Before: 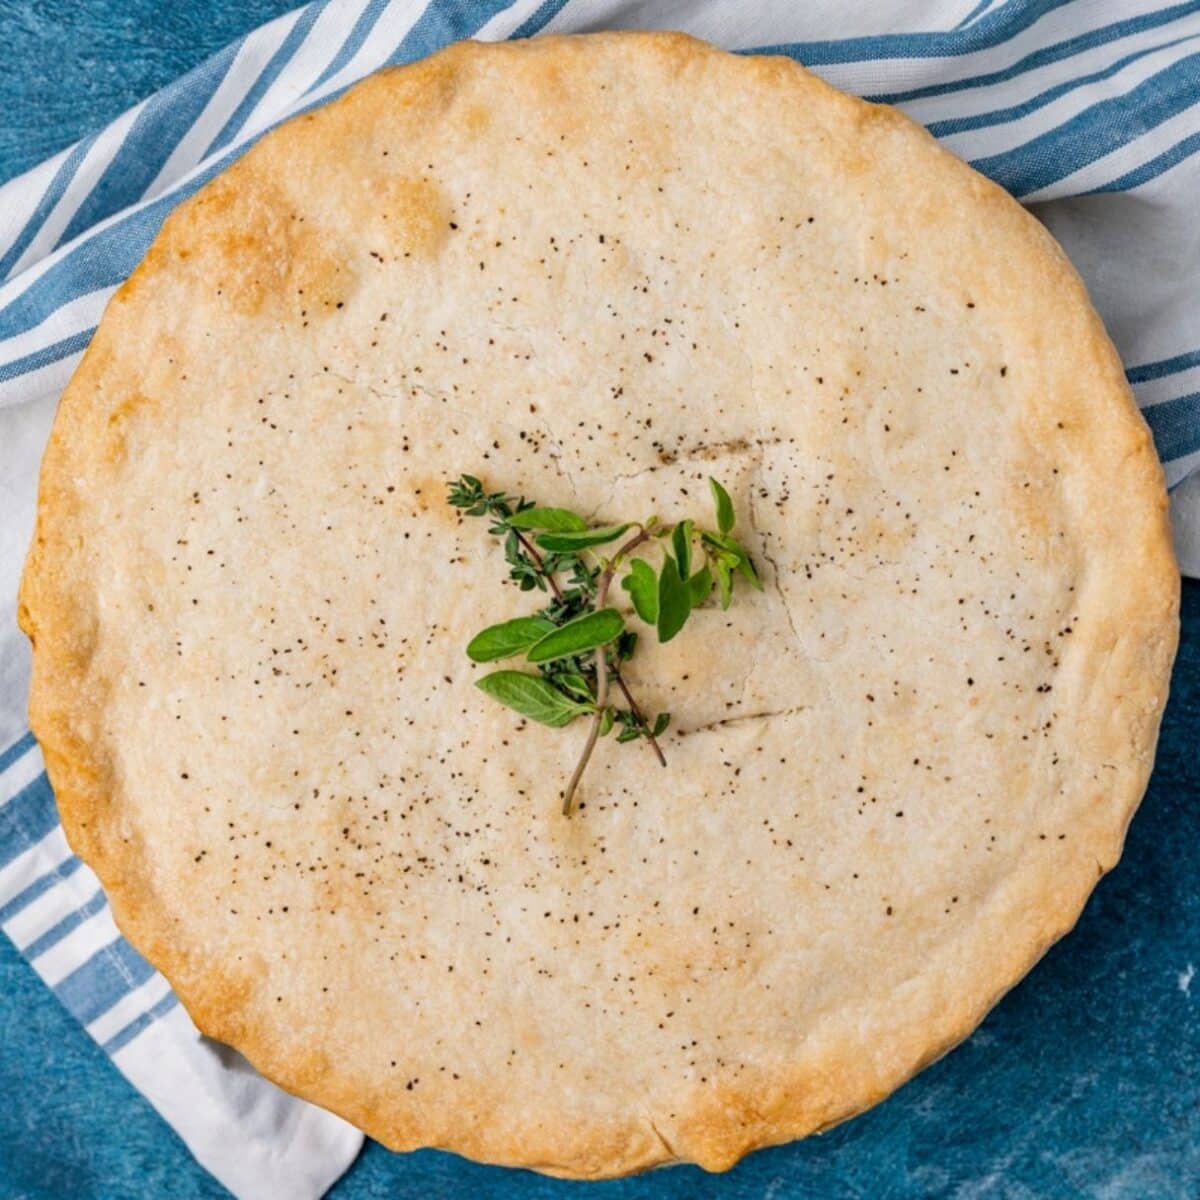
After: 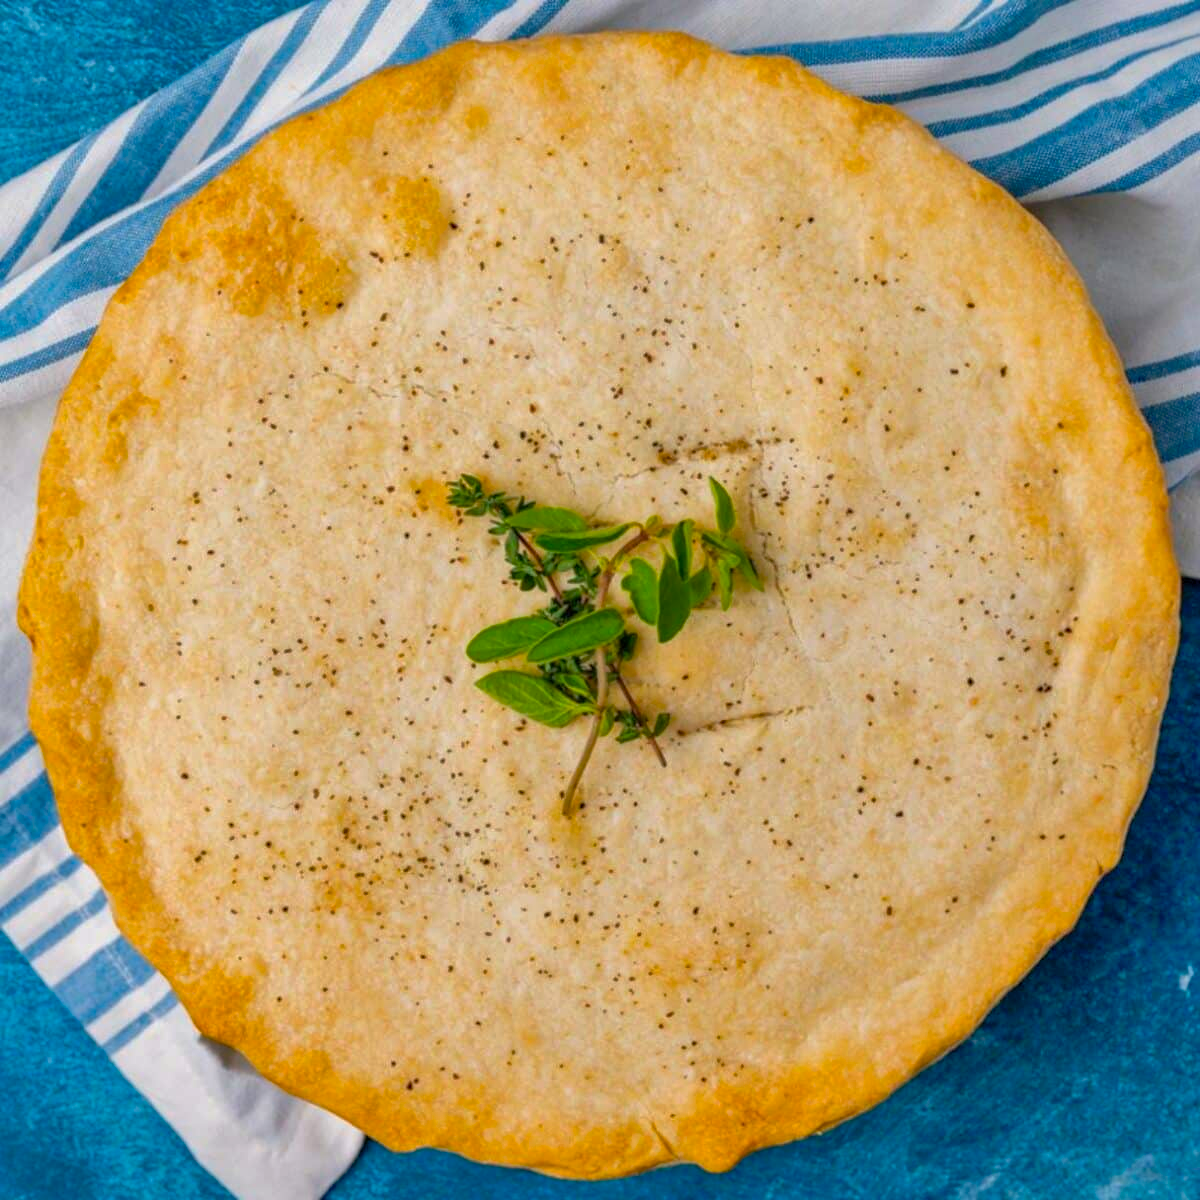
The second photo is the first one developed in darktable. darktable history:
color correction: highlights b* 3.01
shadows and highlights: on, module defaults
color balance rgb: perceptual saturation grading › global saturation 24.921%, global vibrance 34.744%
